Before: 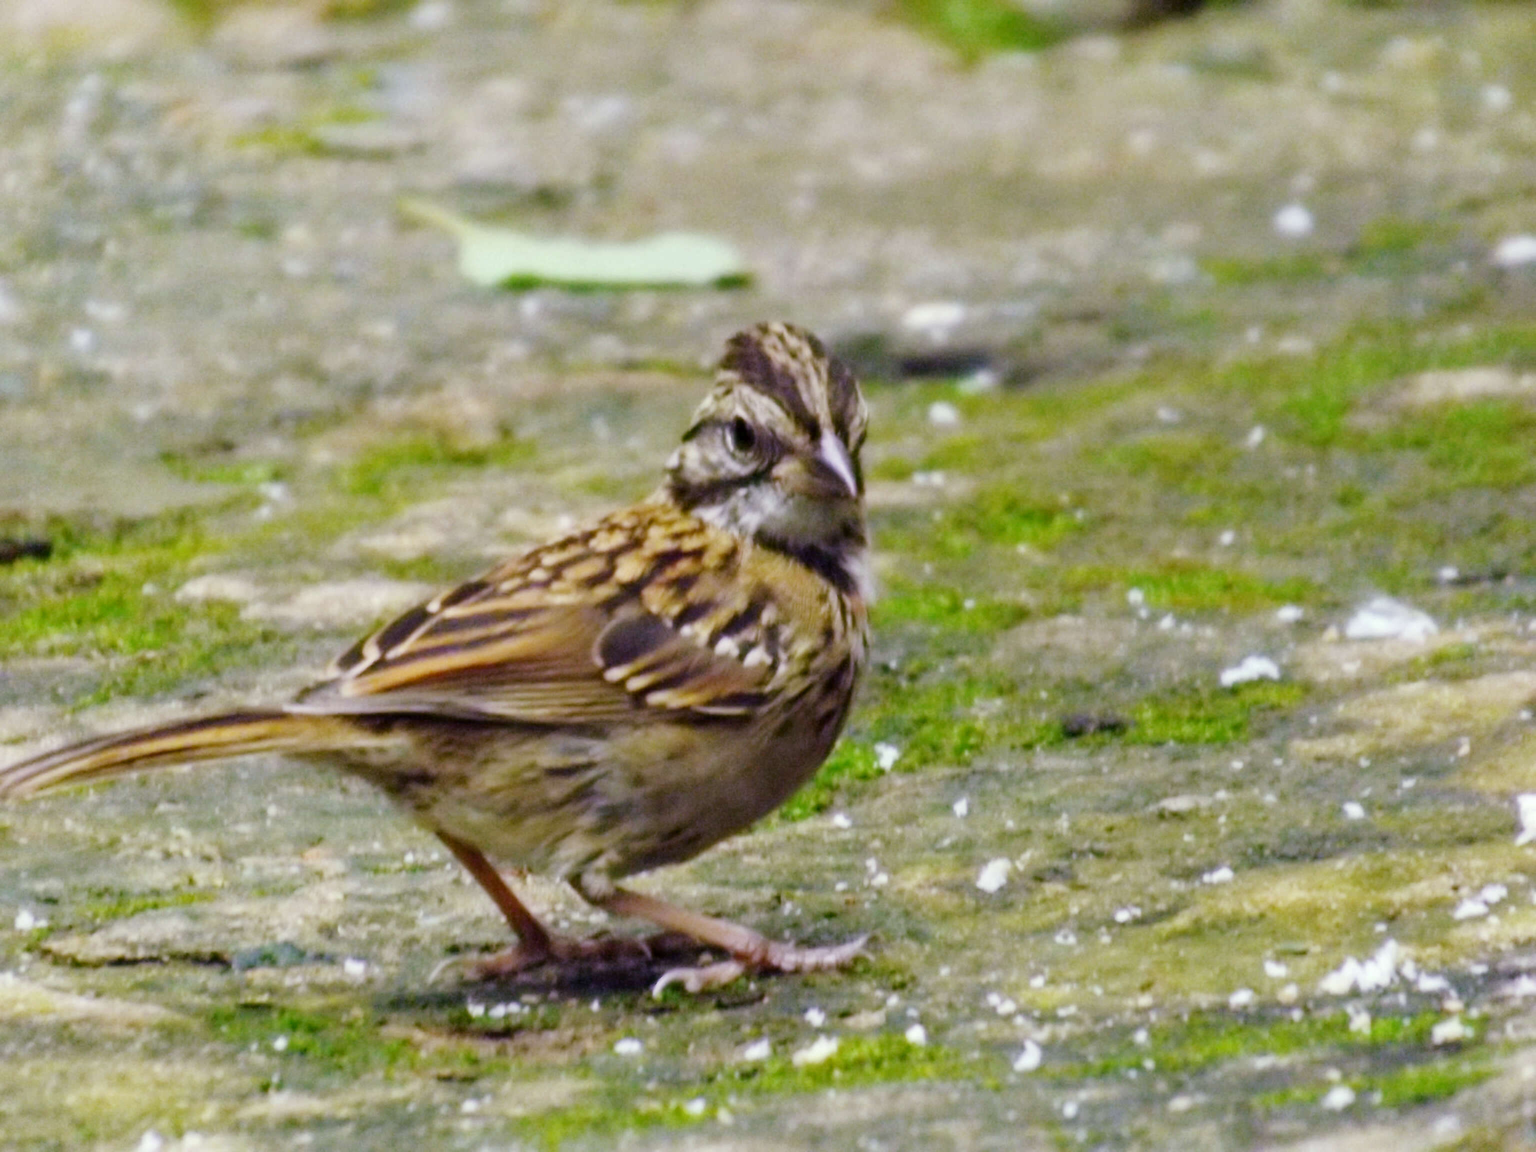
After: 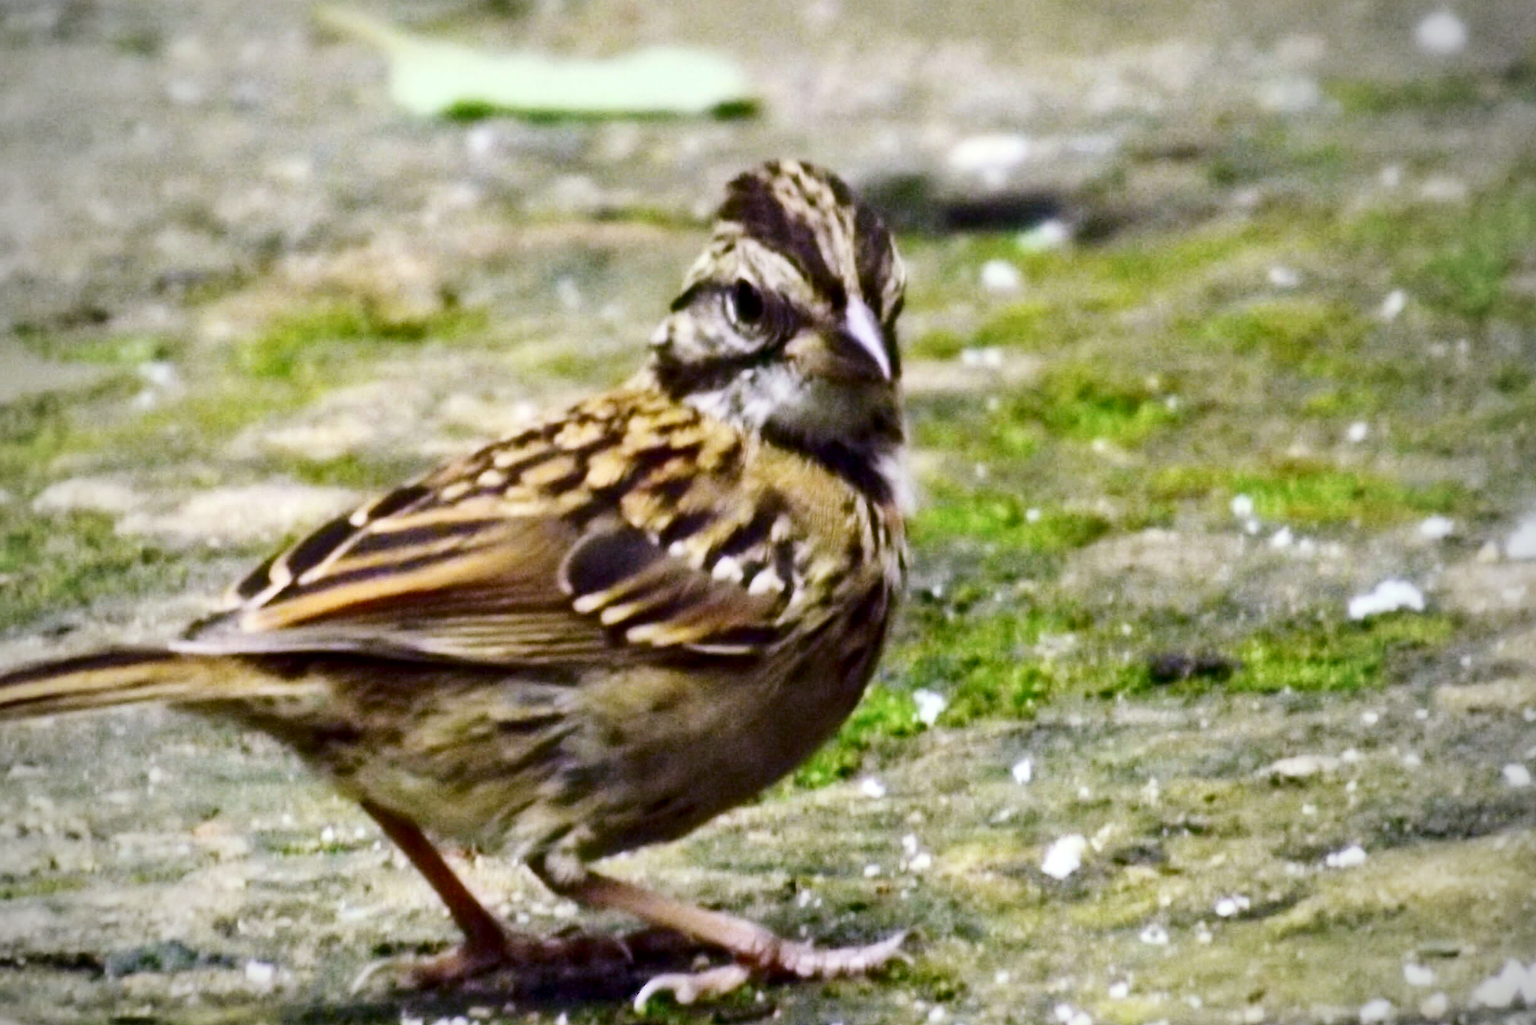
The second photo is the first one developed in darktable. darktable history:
contrast brightness saturation: contrast 0.28
vignetting: fall-off start 71.74%
local contrast: mode bilateral grid, contrast 25, coarseness 50, detail 123%, midtone range 0.2
crop: left 9.712%, top 16.928%, right 10.845%, bottom 12.332%
